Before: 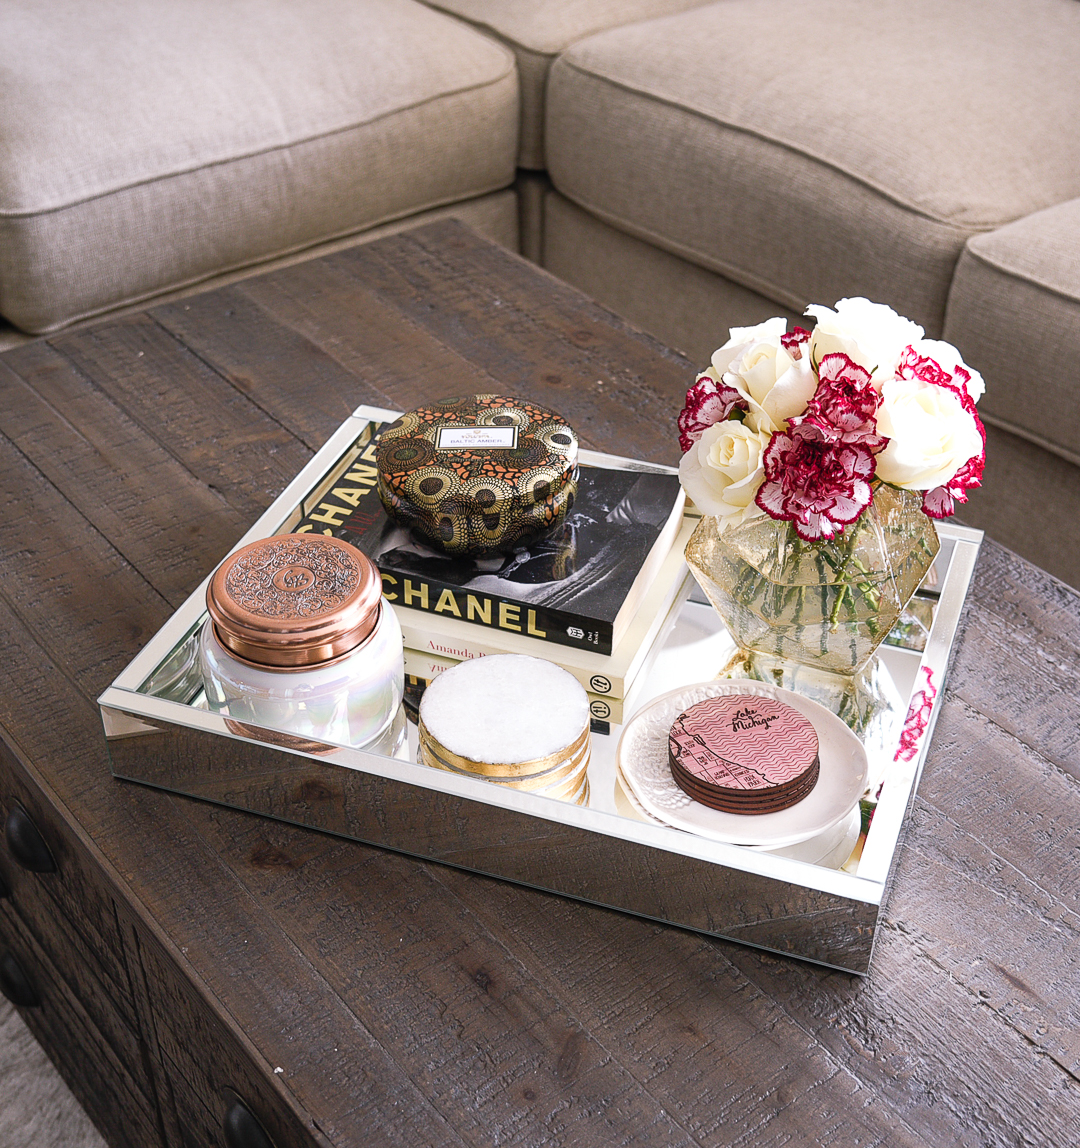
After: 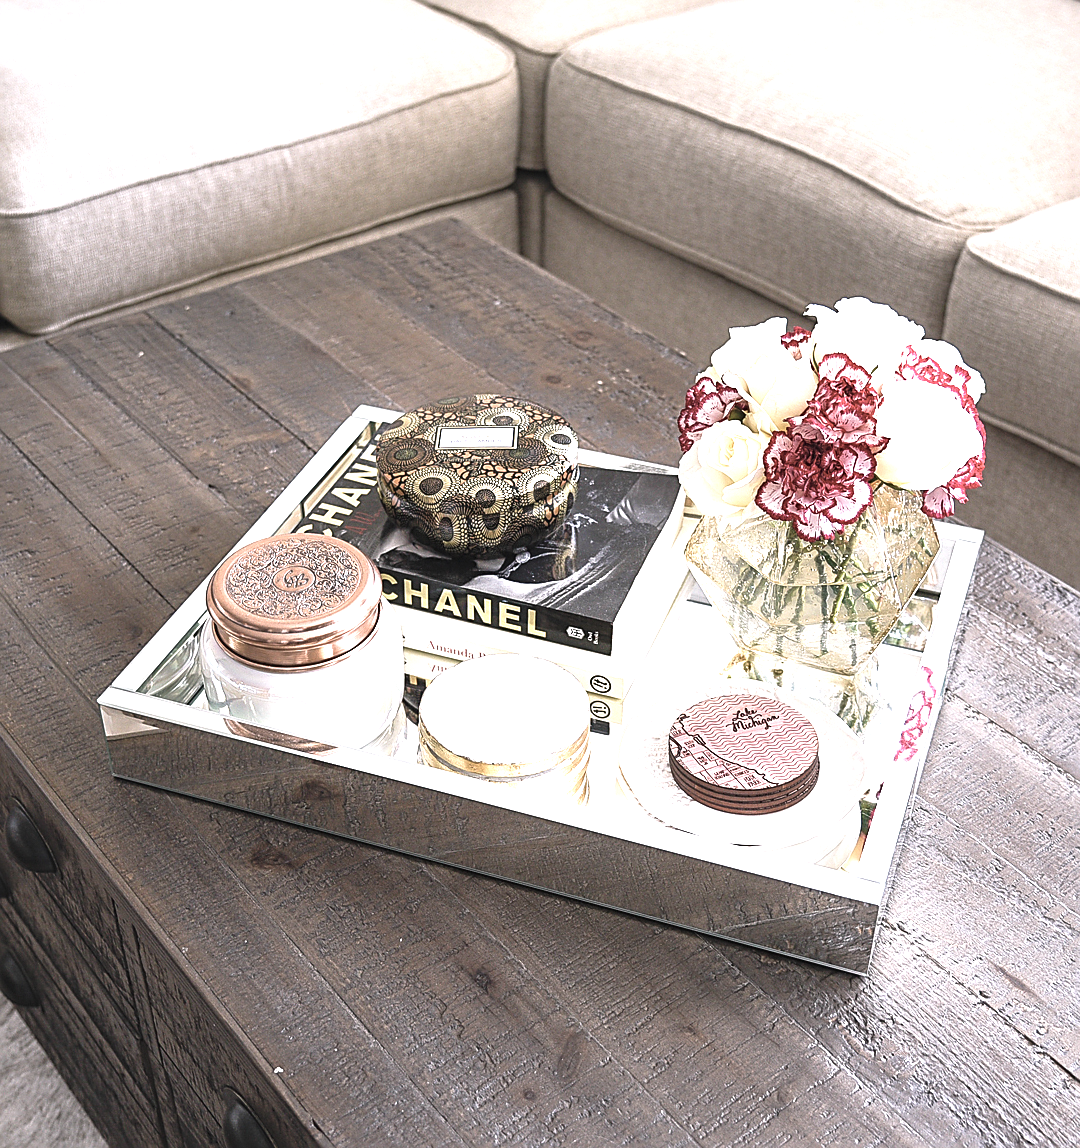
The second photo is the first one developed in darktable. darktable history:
exposure: black level correction 0, exposure 1.125 EV, compensate exposure bias true, compensate highlight preservation false
sharpen: on, module defaults
contrast brightness saturation: contrast -0.05, saturation -0.41
